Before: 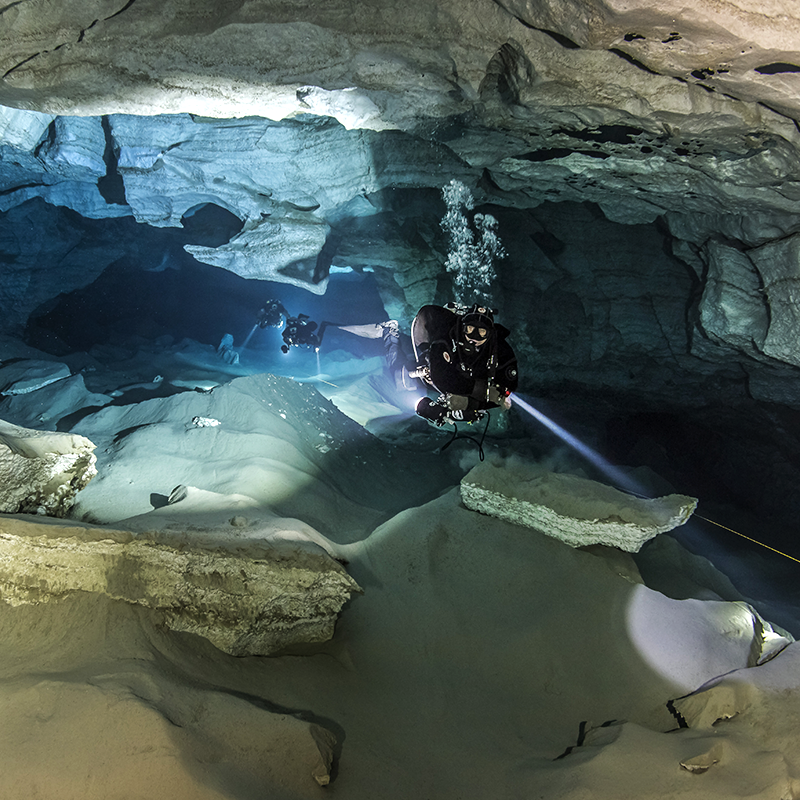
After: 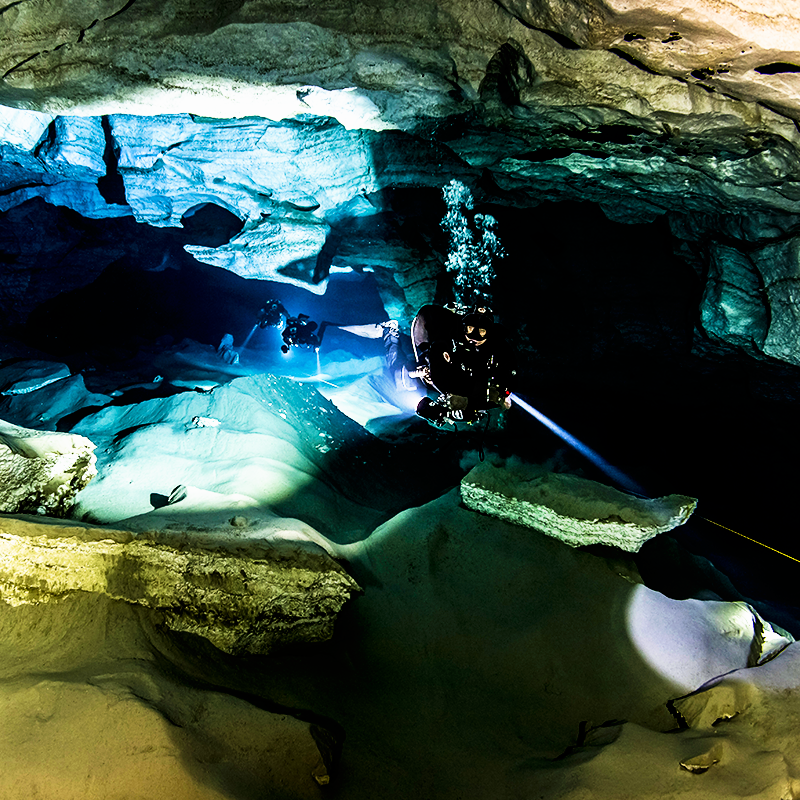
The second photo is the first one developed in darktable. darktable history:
sigmoid: contrast 1.86, skew 0.35
velvia: on, module defaults
tone curve: curves: ch0 [(0, 0) (0.003, 0) (0.011, 0.001) (0.025, 0.002) (0.044, 0.004) (0.069, 0.006) (0.1, 0.009) (0.136, 0.03) (0.177, 0.076) (0.224, 0.13) (0.277, 0.202) (0.335, 0.28) (0.399, 0.367) (0.468, 0.46) (0.543, 0.562) (0.623, 0.67) (0.709, 0.787) (0.801, 0.889) (0.898, 0.972) (1, 1)], preserve colors none
